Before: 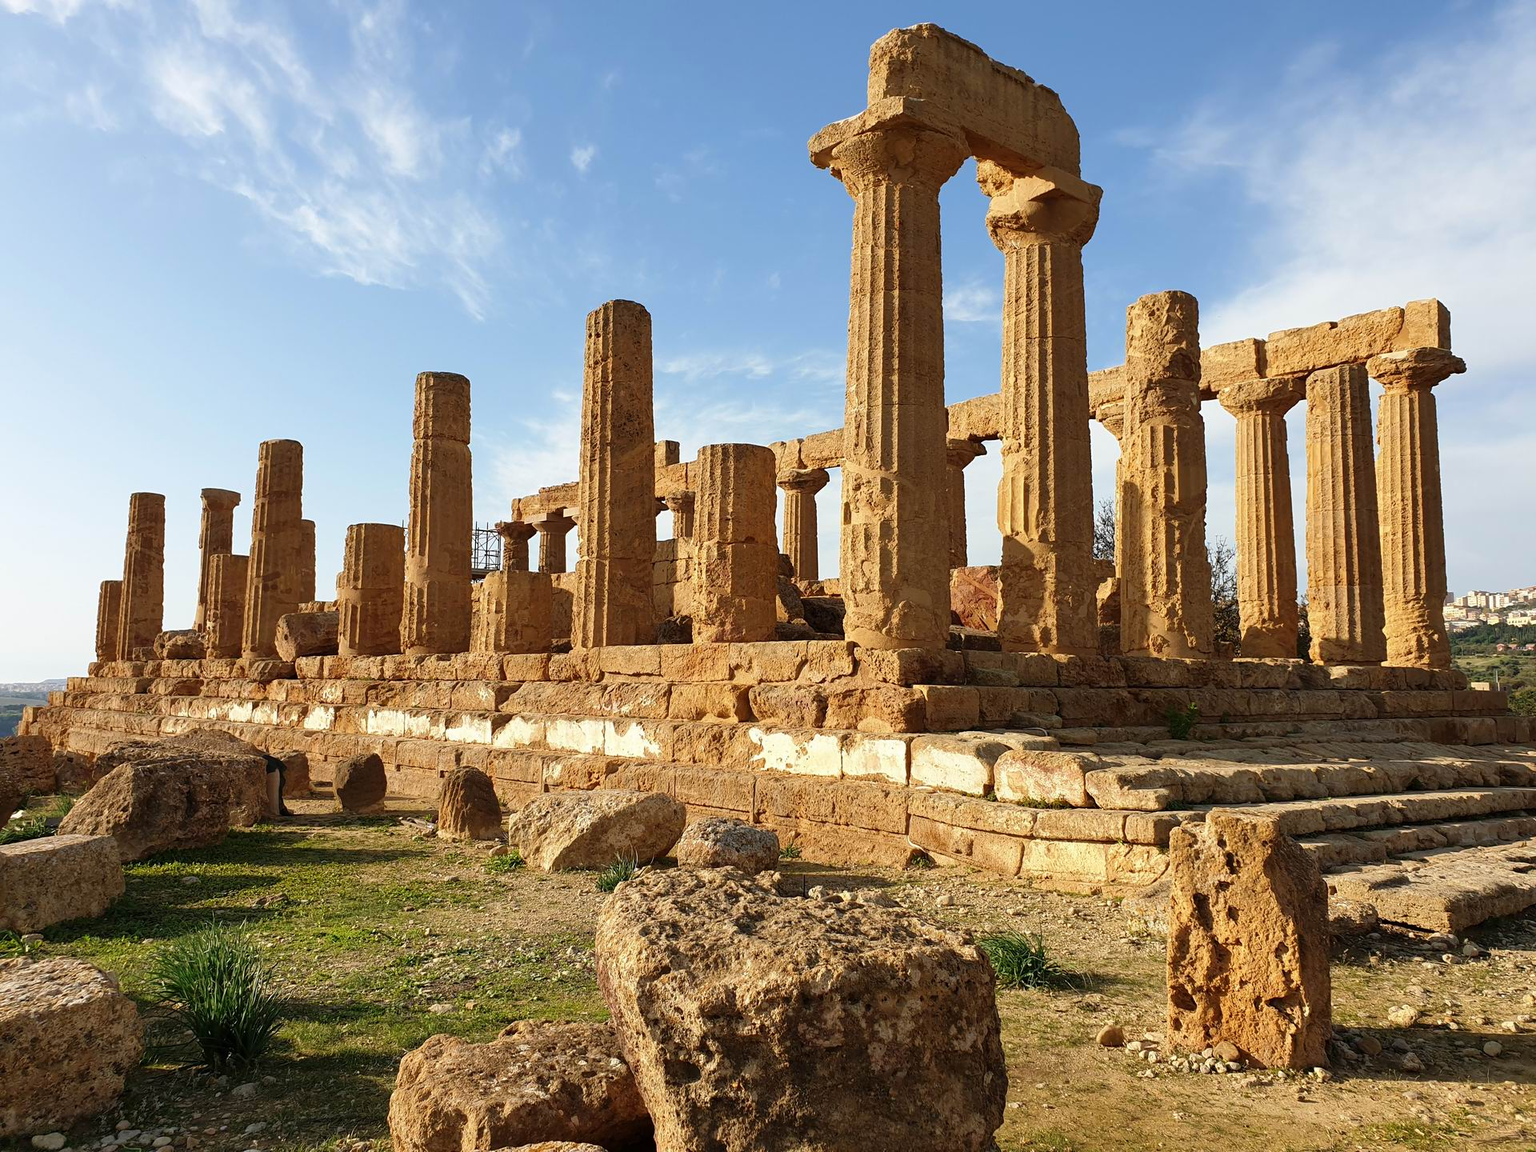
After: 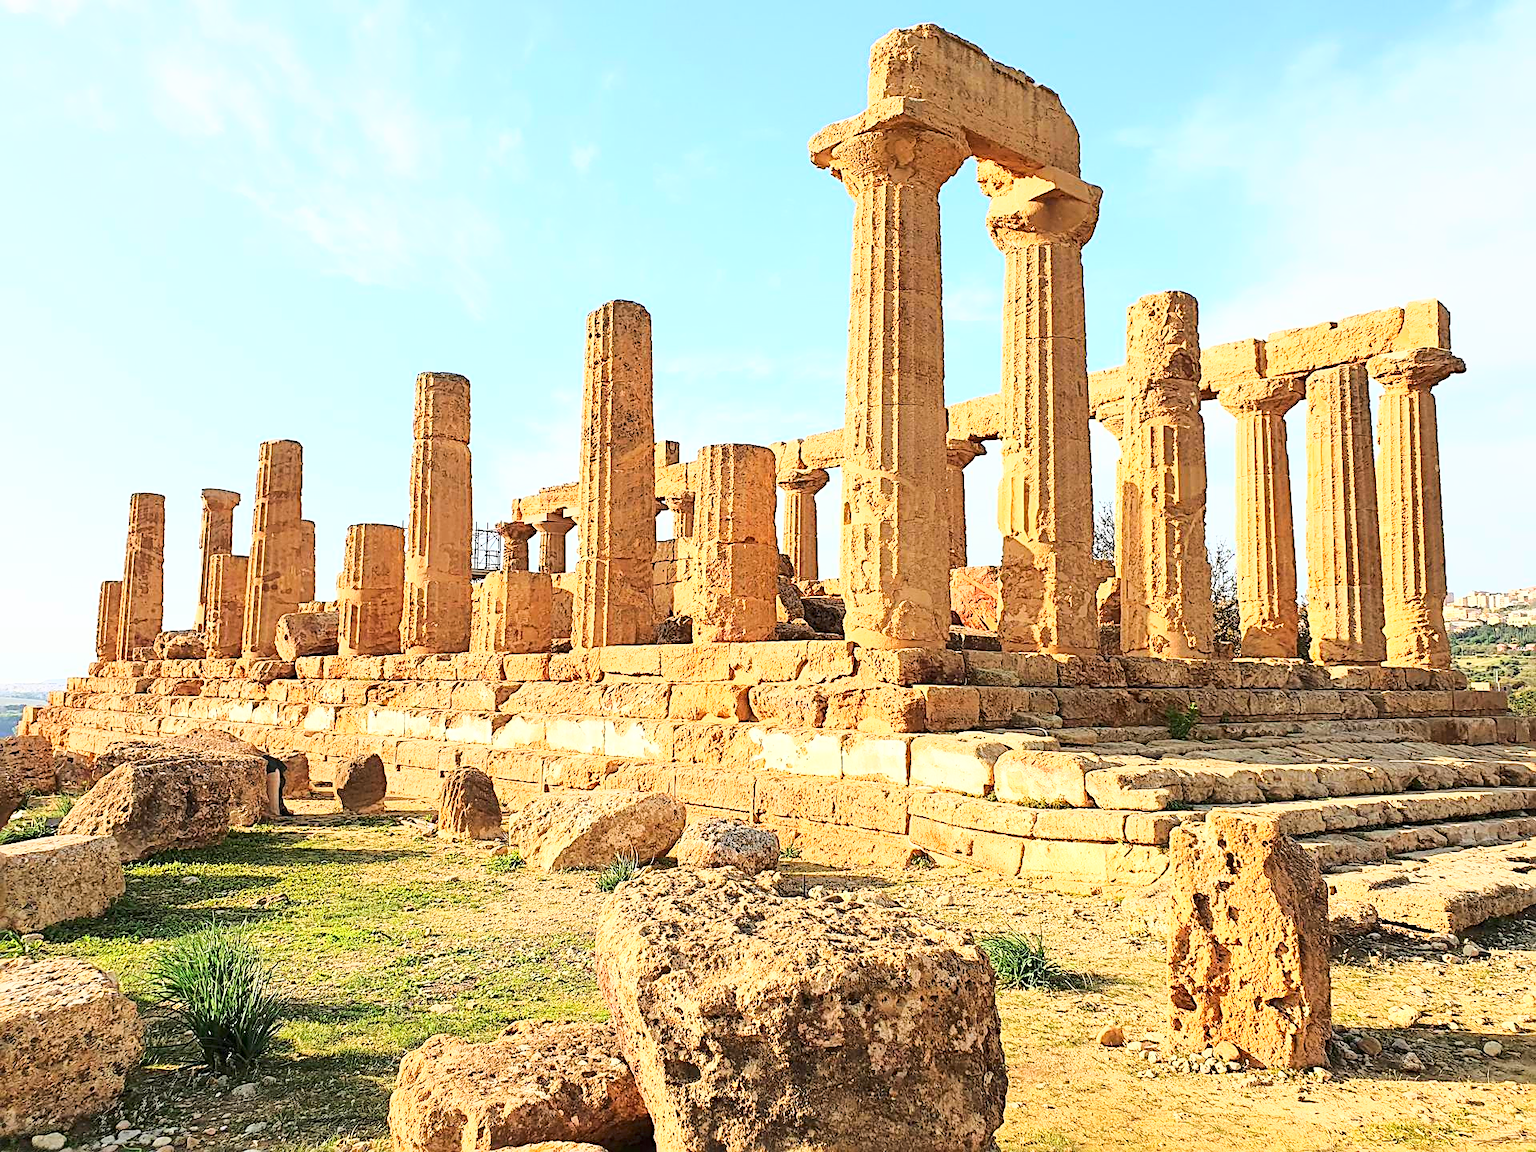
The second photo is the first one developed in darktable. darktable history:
exposure: black level correction 0, exposure 0.95 EV, compensate exposure bias true, compensate highlight preservation false
base curve: curves: ch0 [(0, 0) (0.025, 0.046) (0.112, 0.277) (0.467, 0.74) (0.814, 0.929) (1, 0.942)]
sharpen: radius 2.584, amount 0.688
